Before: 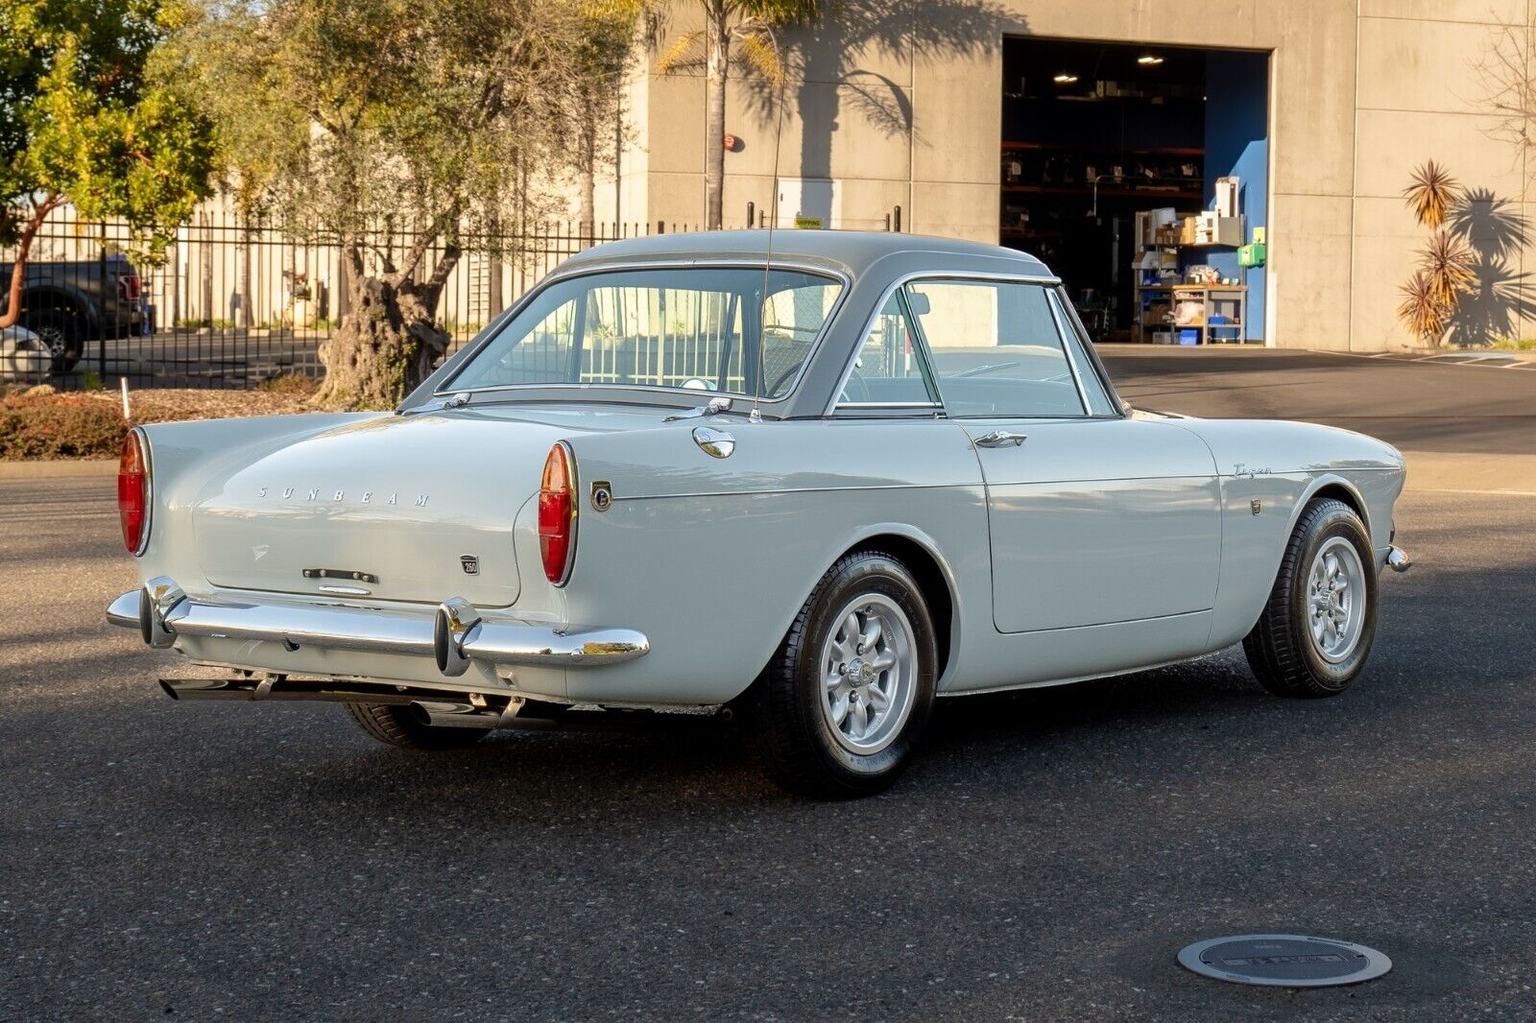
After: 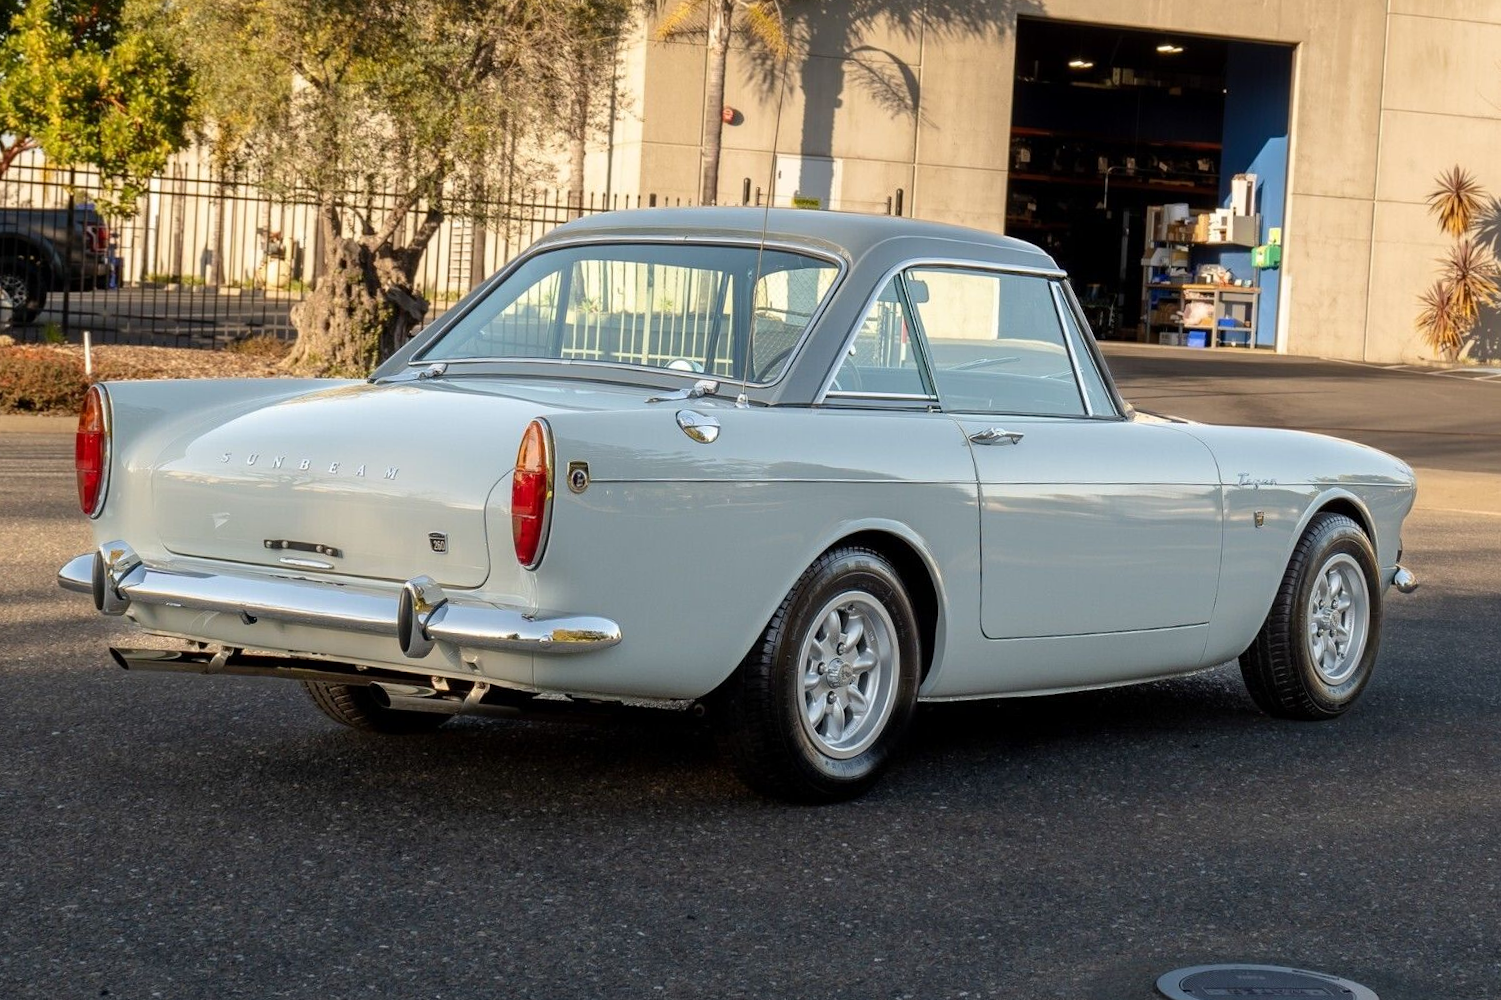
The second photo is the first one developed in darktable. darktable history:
crop and rotate: angle -2.55°
